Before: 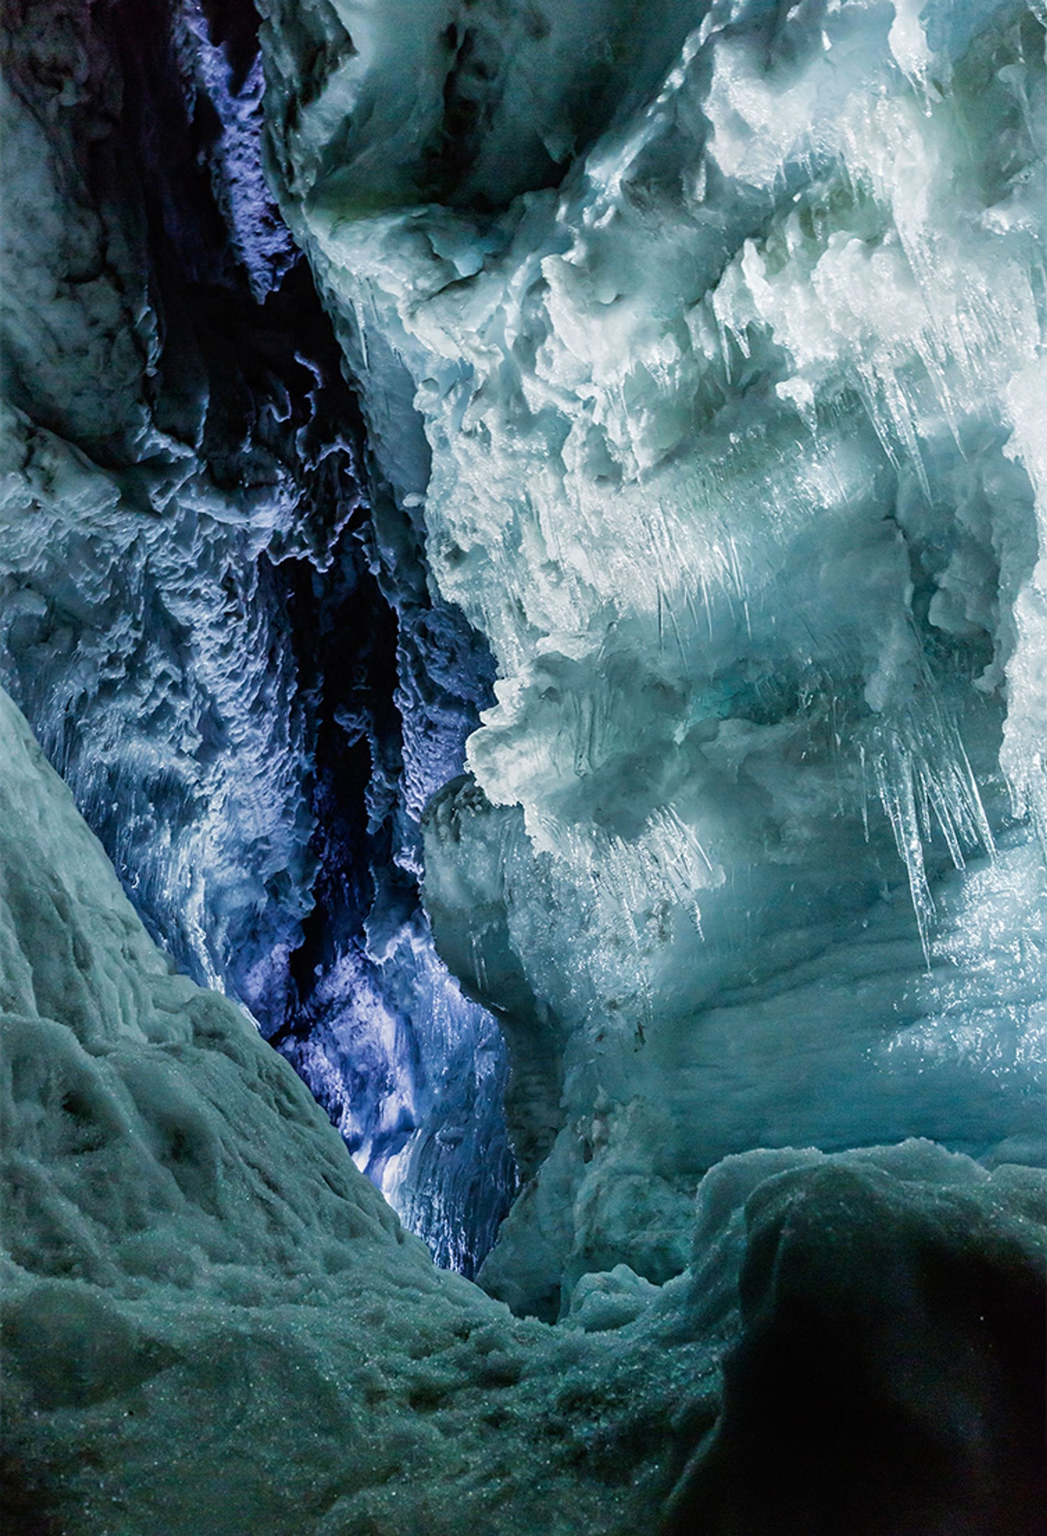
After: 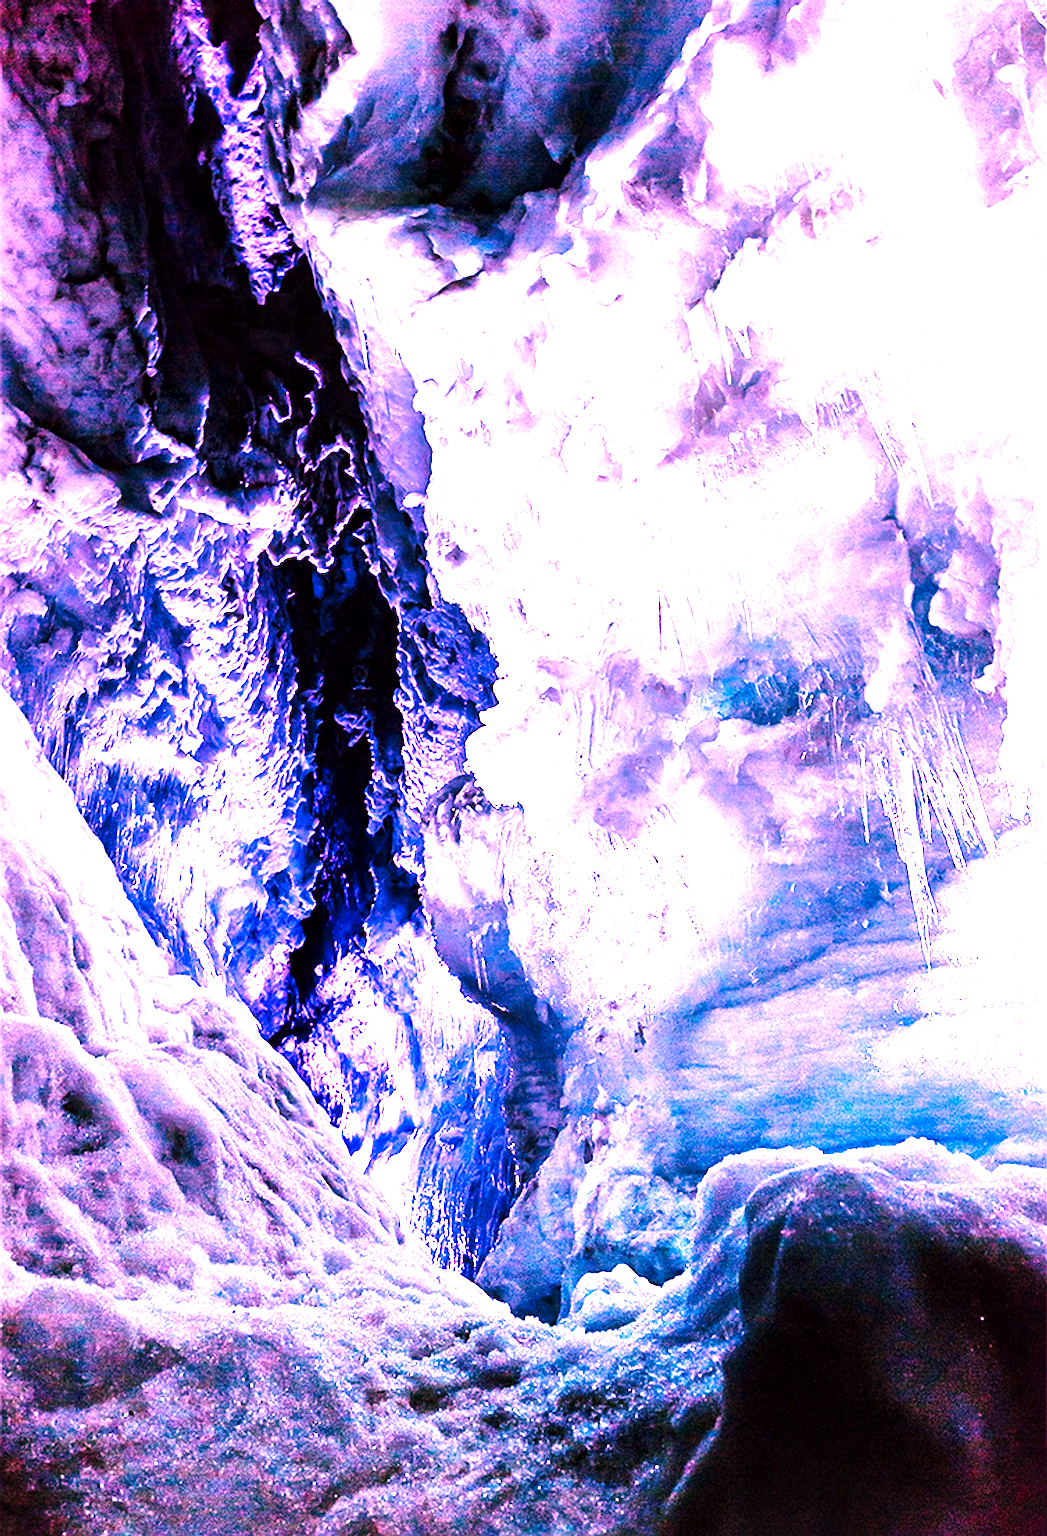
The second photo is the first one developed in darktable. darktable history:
sharpen: on, module defaults
base curve: curves: ch0 [(0, 0) (0.028, 0.03) (0.121, 0.232) (0.46, 0.748) (0.859, 0.968) (1, 1)], preserve colors none
graduated density: rotation -0.352°, offset 57.64
white balance: red 2.14, blue 1.588
local contrast: mode bilateral grid, contrast 20, coarseness 100, detail 150%, midtone range 0.2
levels: levels [0, 0.281, 0.562]
tone curve: curves: ch0 [(0, 0) (0.797, 0.684) (1, 1)], color space Lab, linked channels, preserve colors none
